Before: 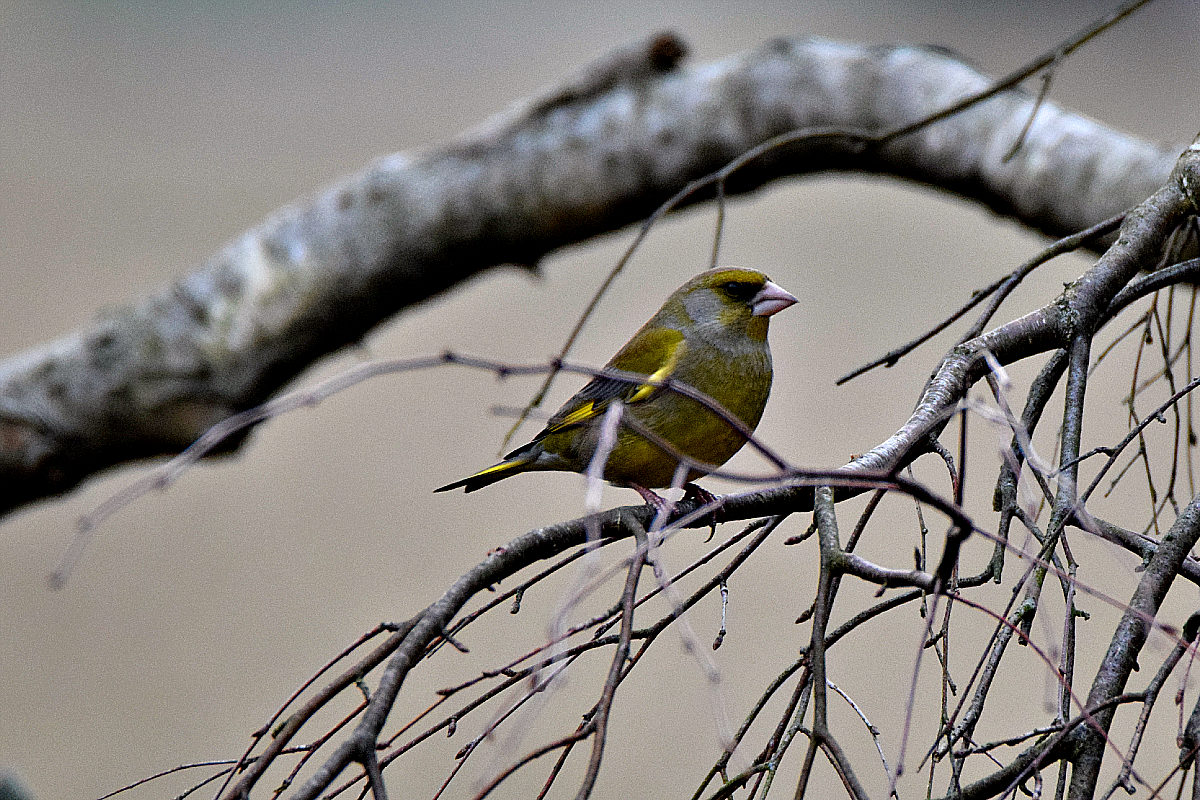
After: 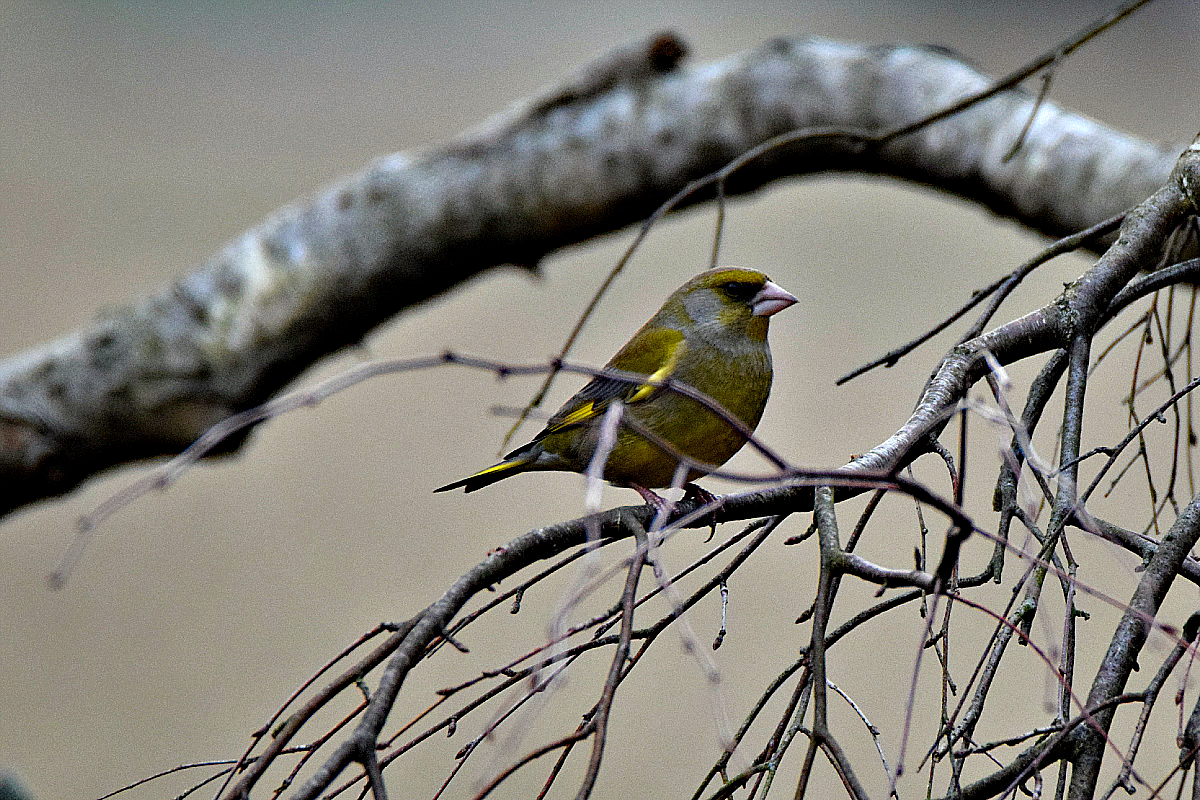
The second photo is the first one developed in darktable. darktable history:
haze removal: compatibility mode true, adaptive false
color correction: highlights a* -2.47, highlights b* 2.57
